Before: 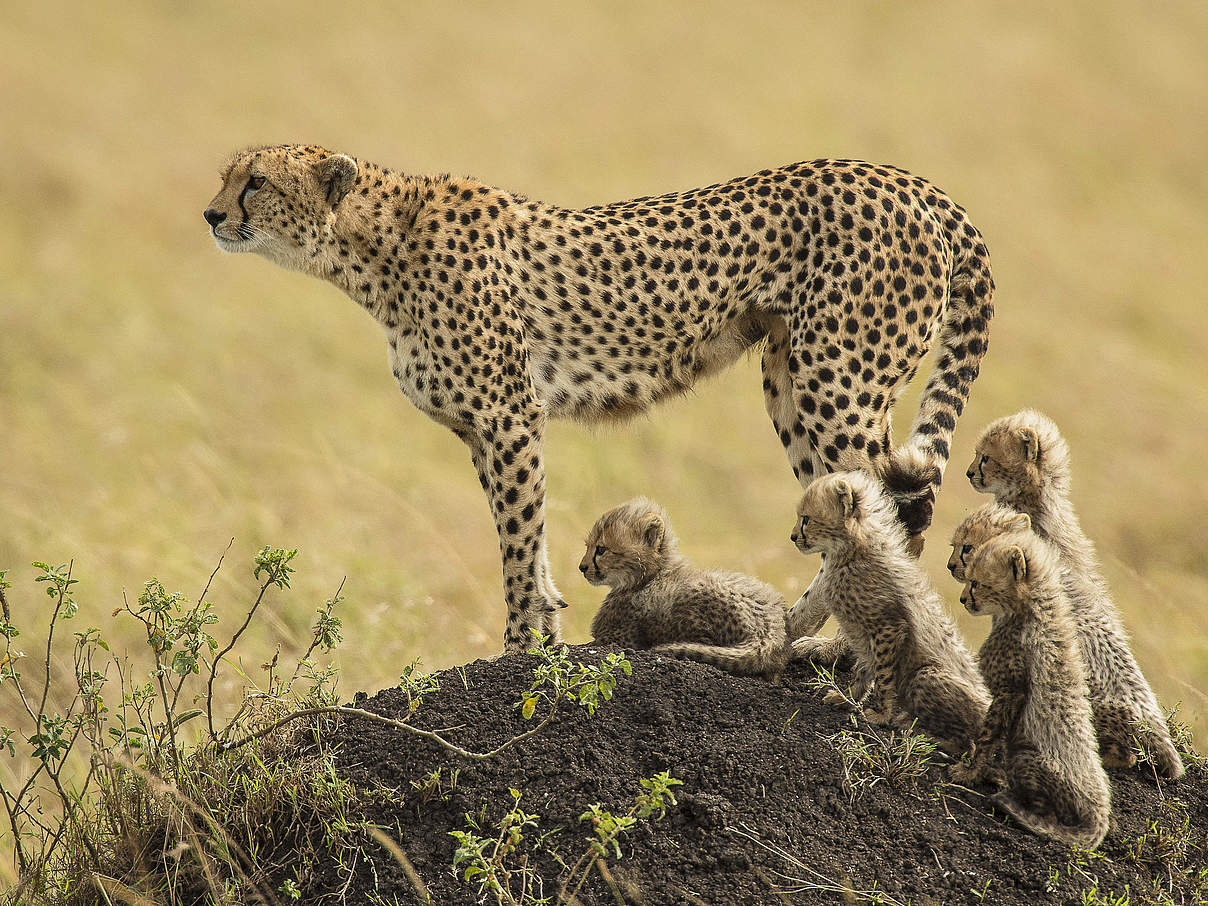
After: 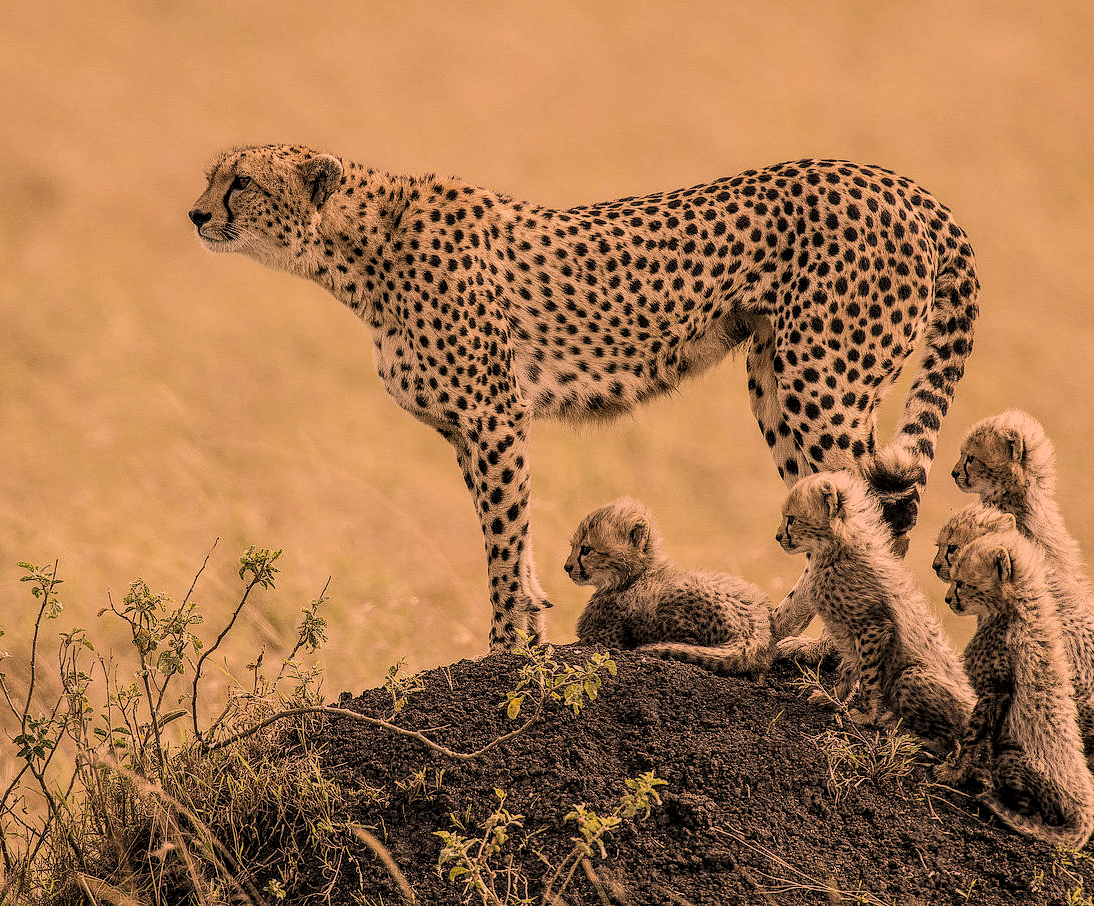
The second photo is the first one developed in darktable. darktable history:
tone equalizer: on, module defaults
color correction: highlights a* 39.89, highlights b* 39.54, saturation 0.689
local contrast: detail 130%
crop and rotate: left 1.308%, right 8.087%
filmic rgb: black relative exposure -7.65 EV, white relative exposure 4.56 EV, threshold 3.05 EV, hardness 3.61, enable highlight reconstruction true
